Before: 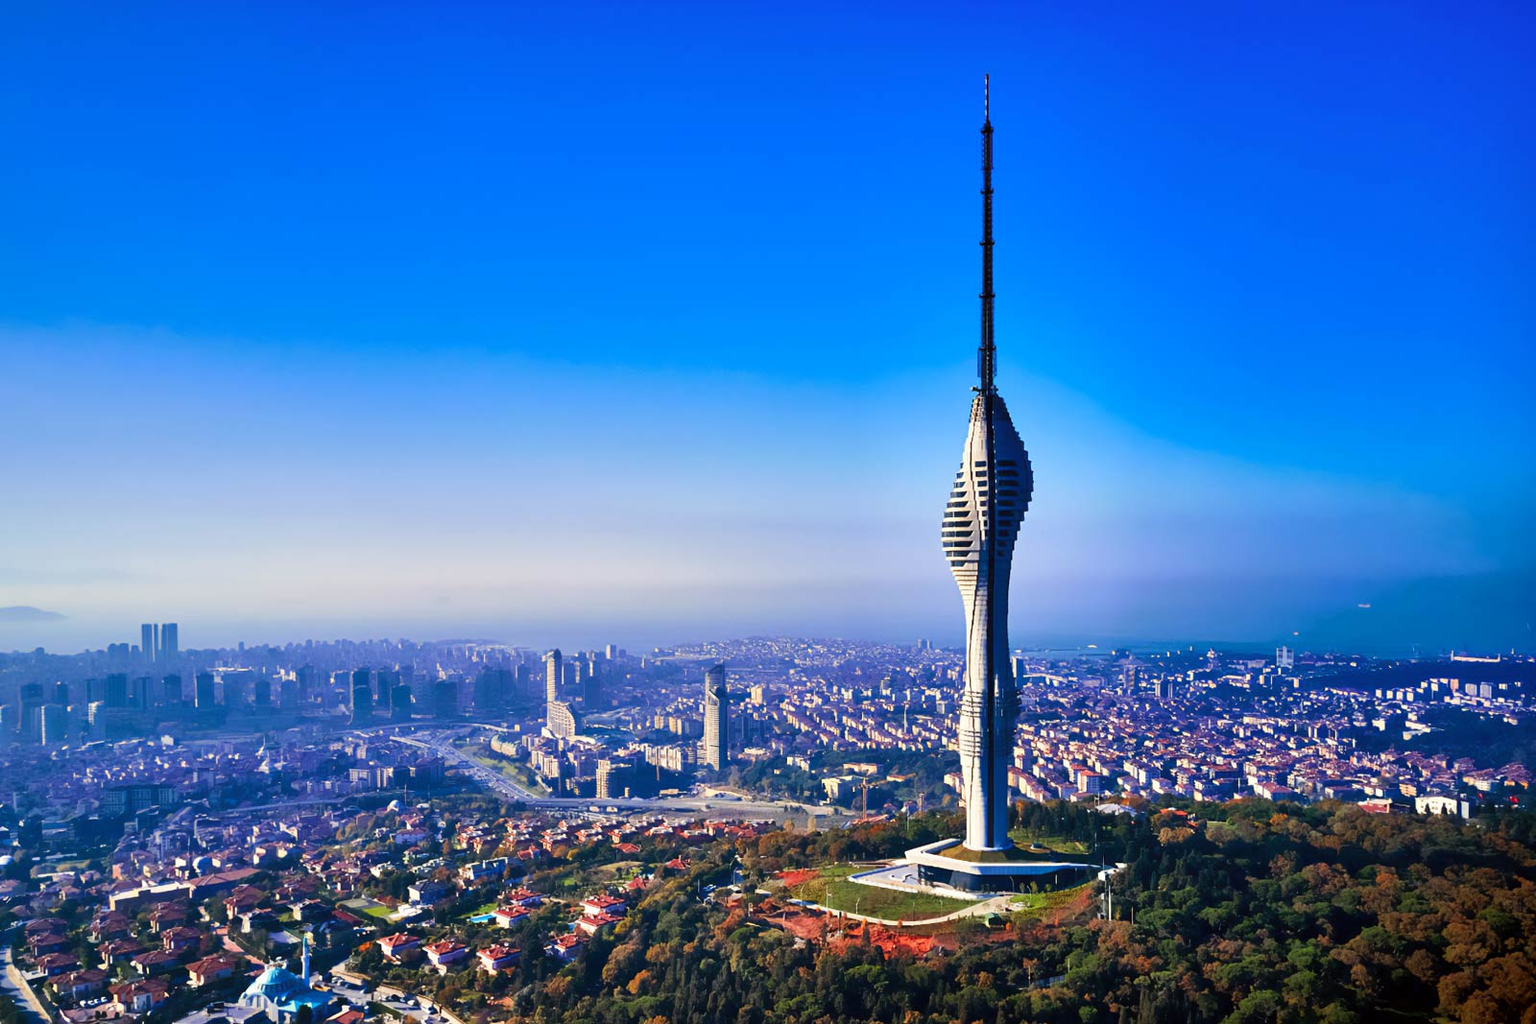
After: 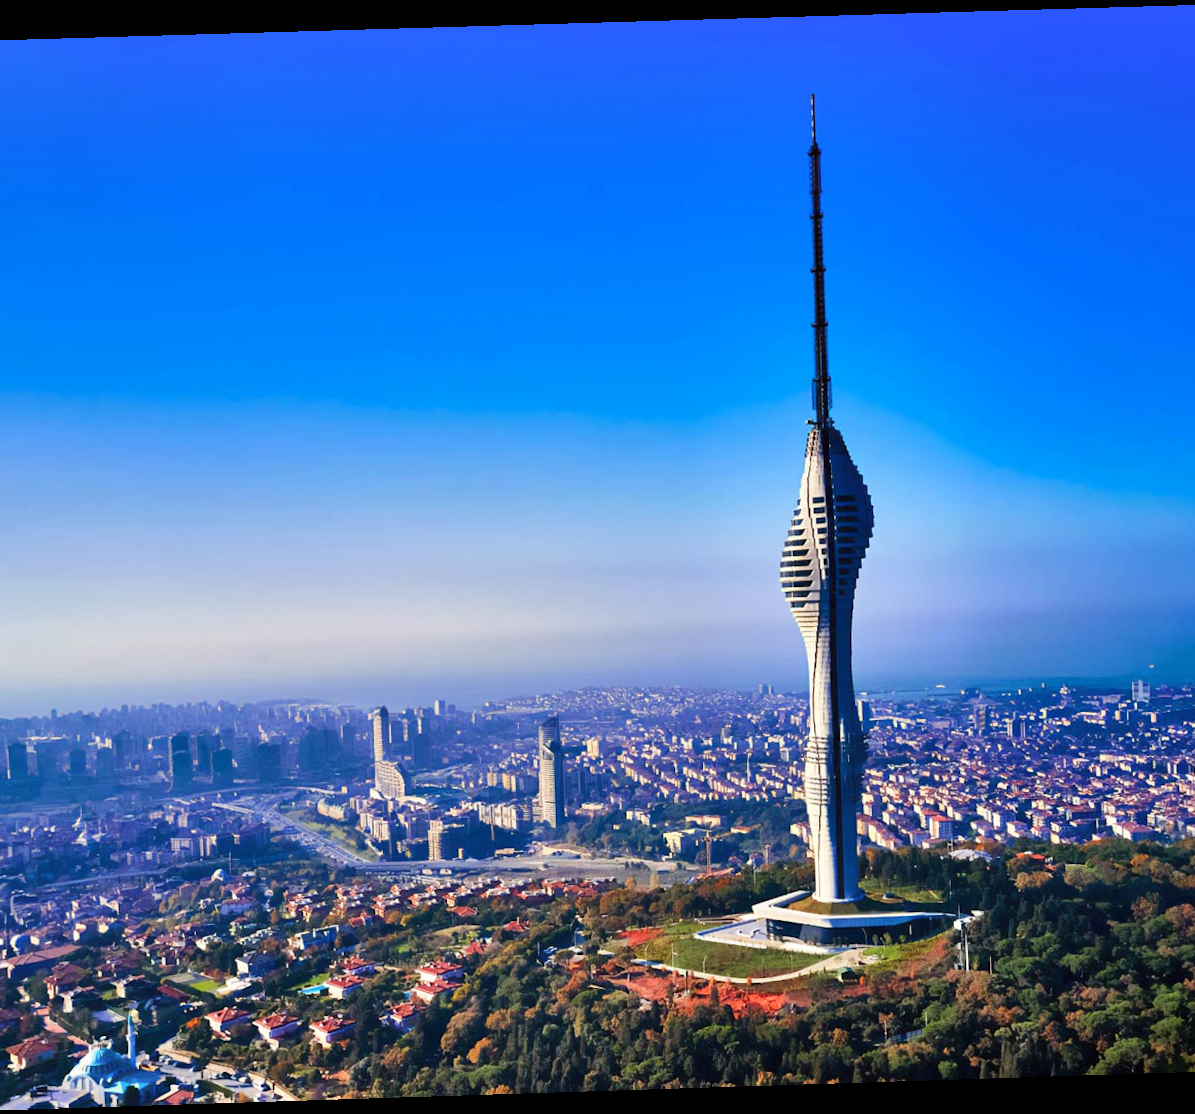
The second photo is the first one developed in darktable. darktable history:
shadows and highlights: shadows 37.27, highlights -28.18, soften with gaussian
rotate and perspective: rotation -1.77°, lens shift (horizontal) 0.004, automatic cropping off
crop: left 13.443%, right 13.31%
